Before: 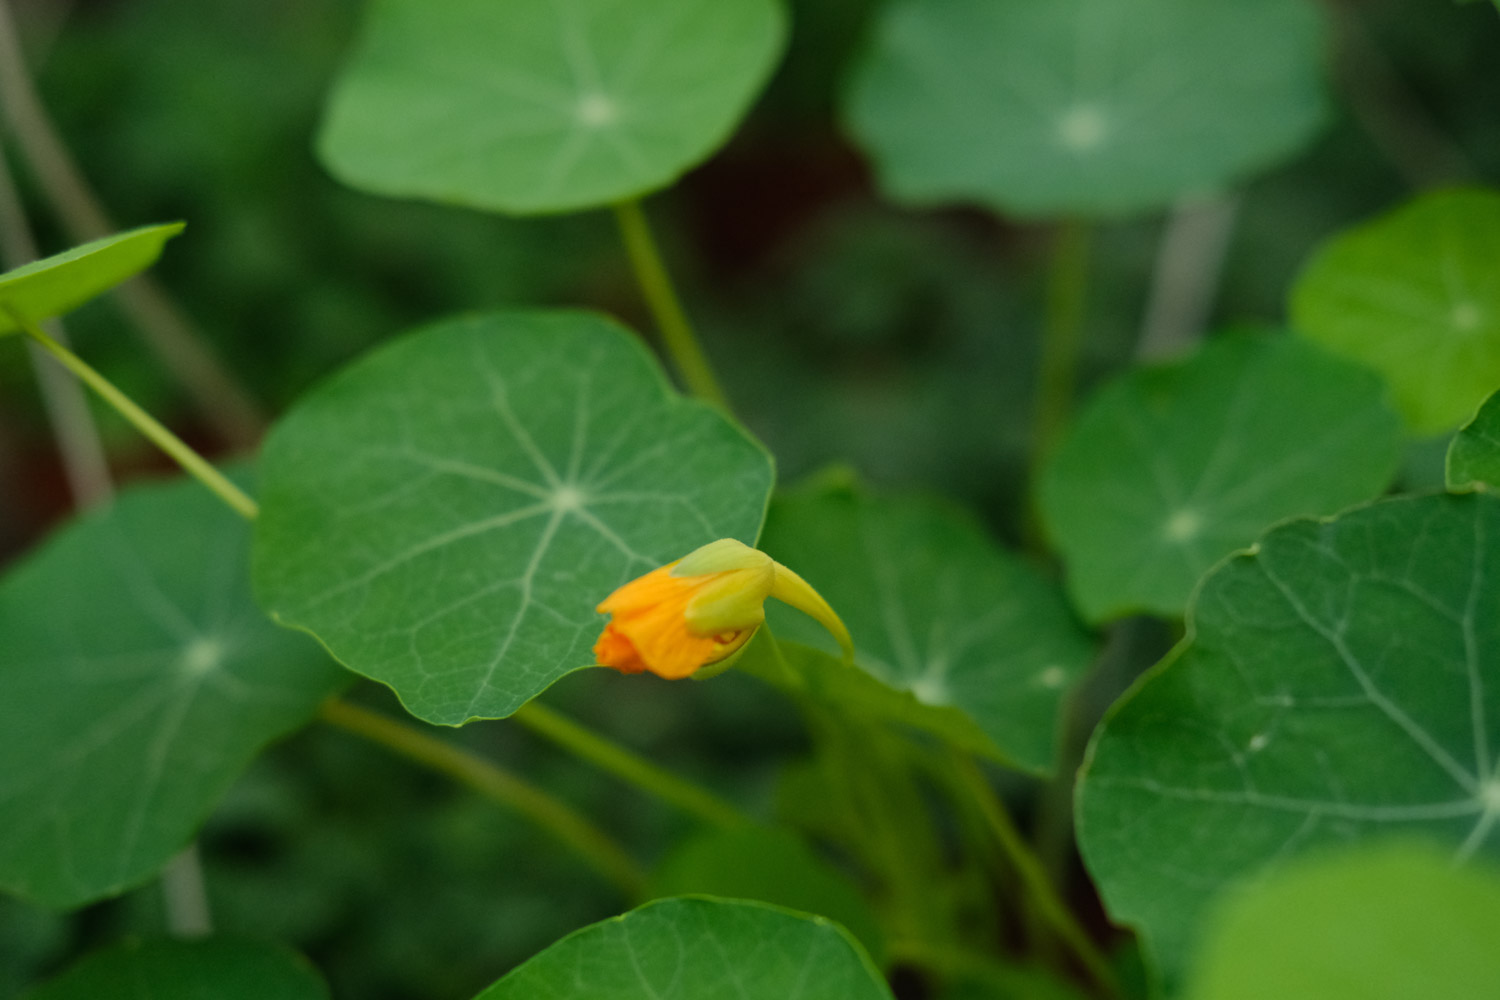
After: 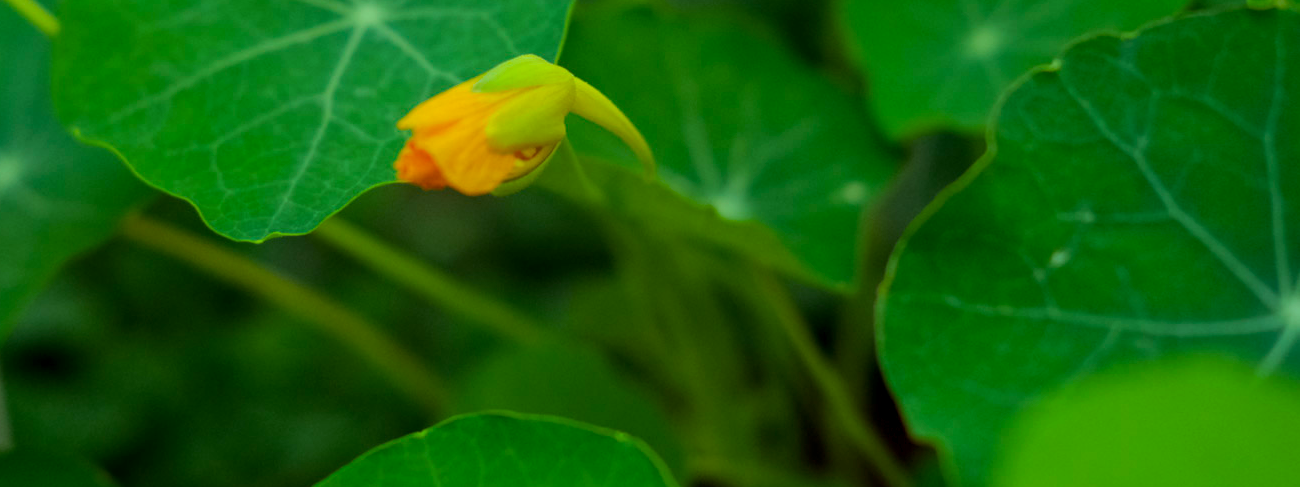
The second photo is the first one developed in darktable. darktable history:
color balance rgb: highlights gain › chroma 4.036%, highlights gain › hue 199.85°, global offset › luminance -0.354%, linear chroma grading › shadows -30.448%, linear chroma grading › global chroma 34.488%, perceptual saturation grading › global saturation 0.804%, global vibrance 20%
crop and rotate: left 13.293%, top 48.434%, bottom 2.838%
